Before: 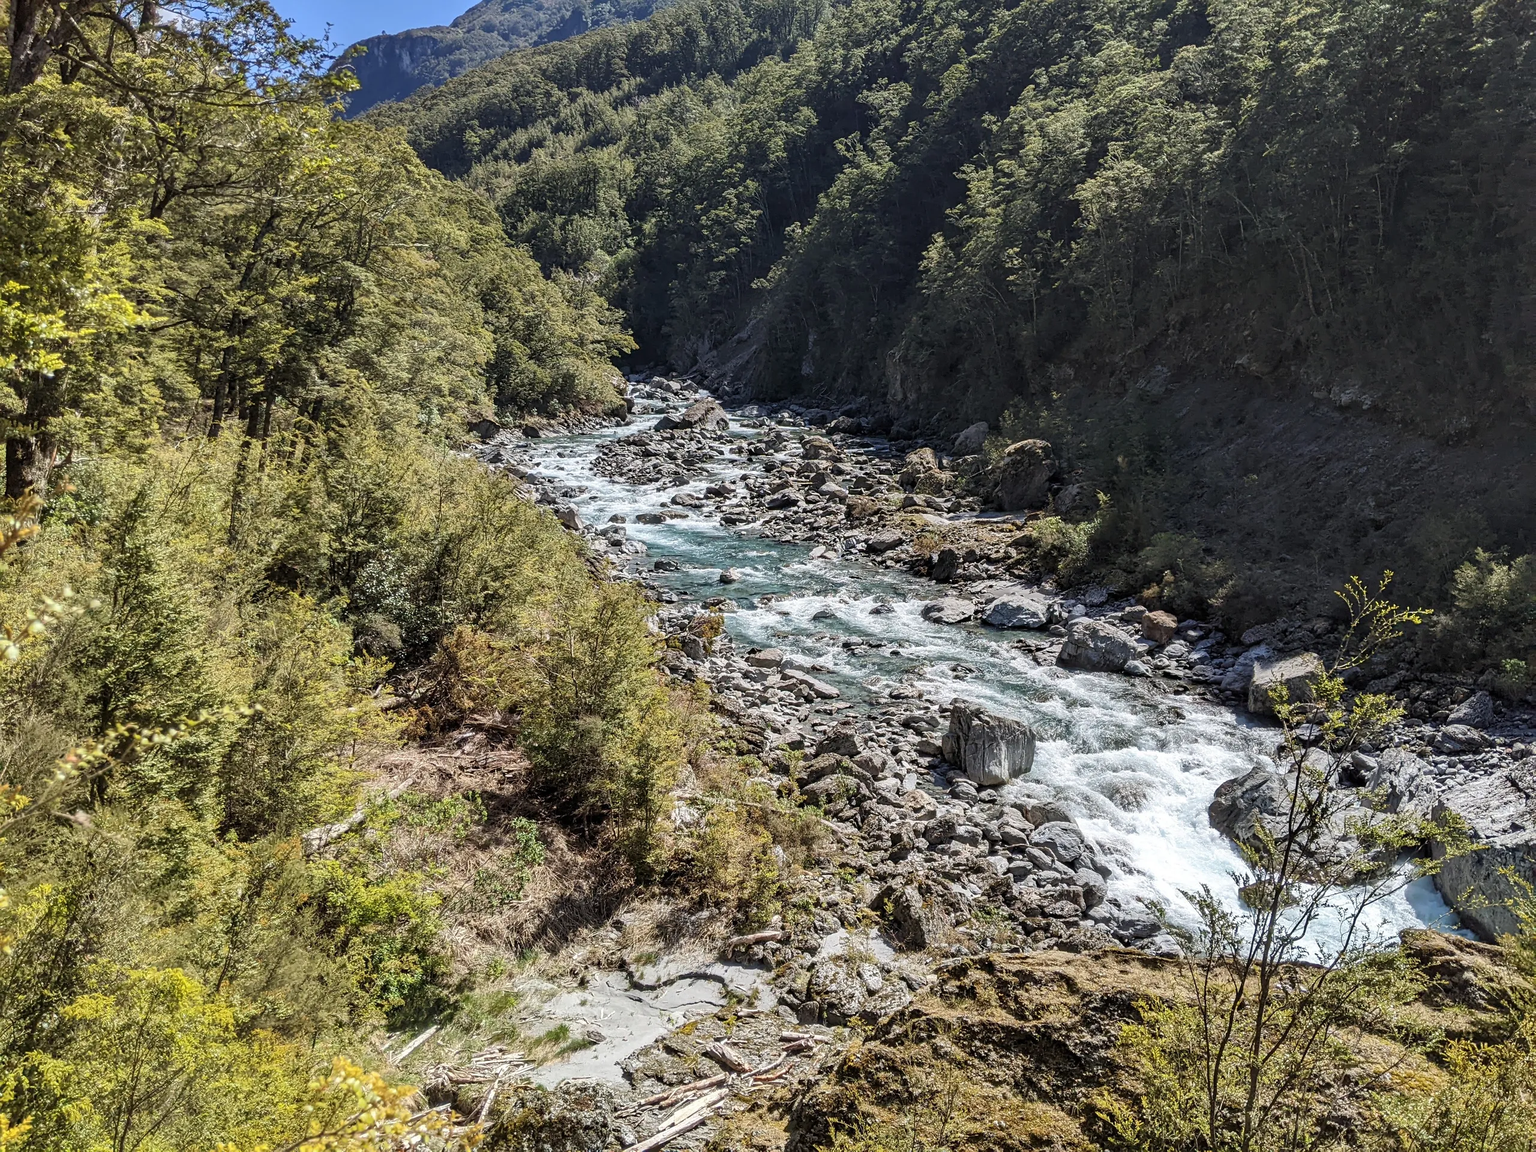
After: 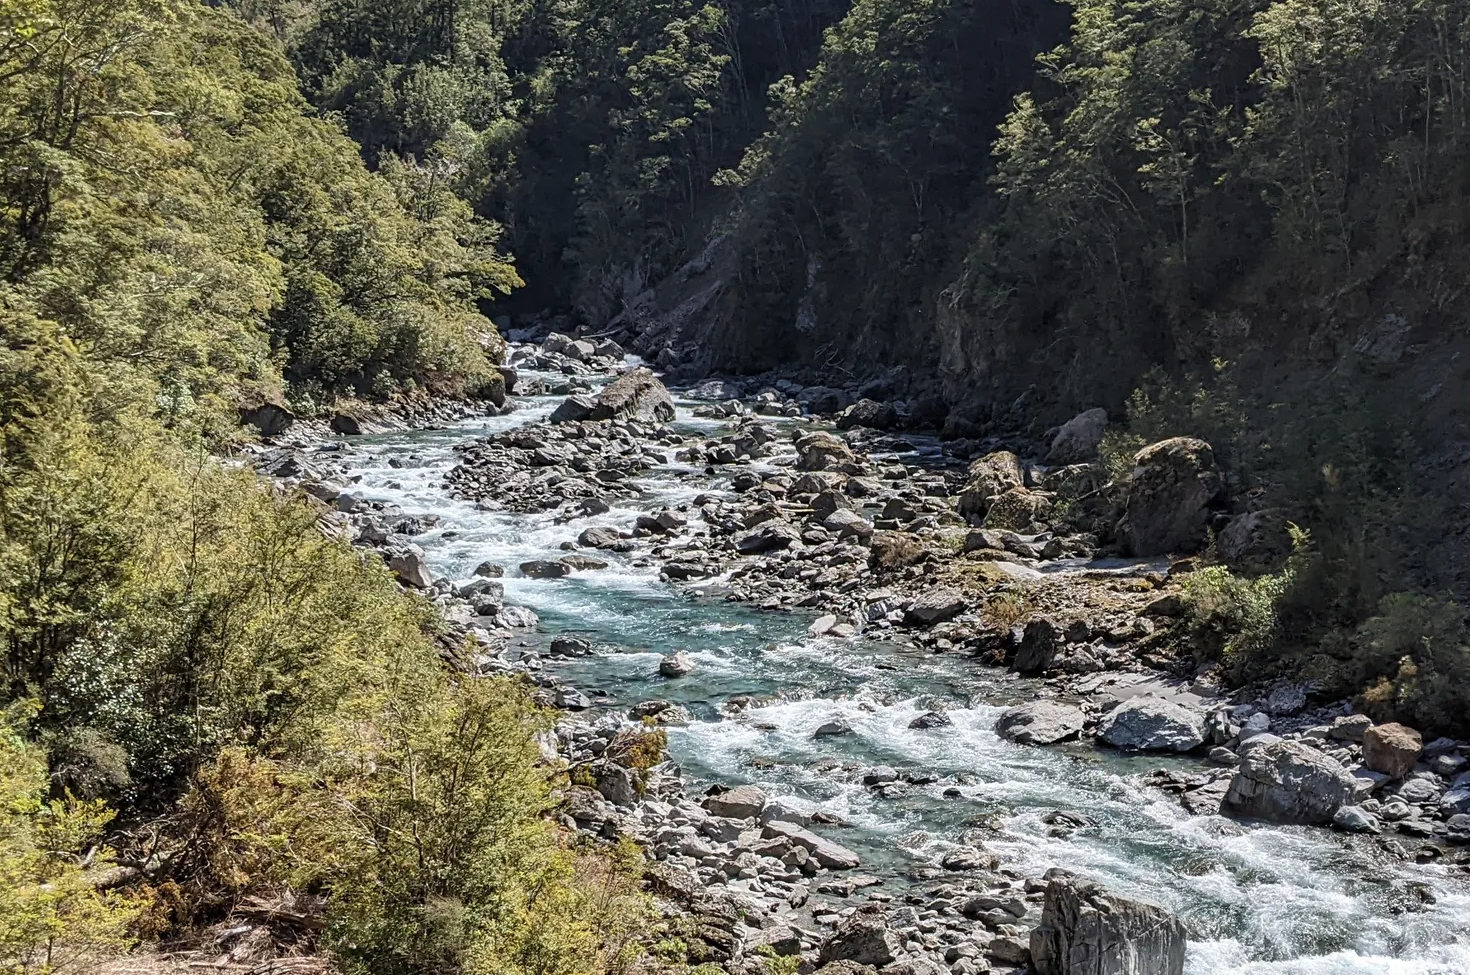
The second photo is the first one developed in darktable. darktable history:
crop: left 21.128%, top 15.387%, right 21.416%, bottom 33.82%
